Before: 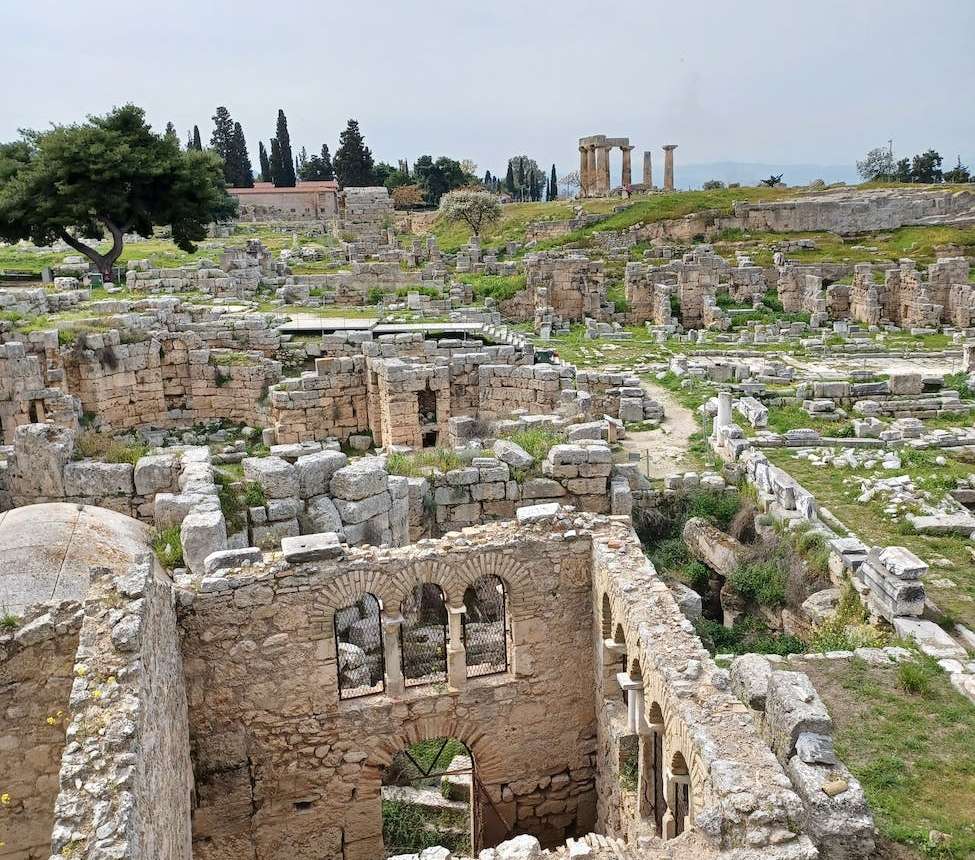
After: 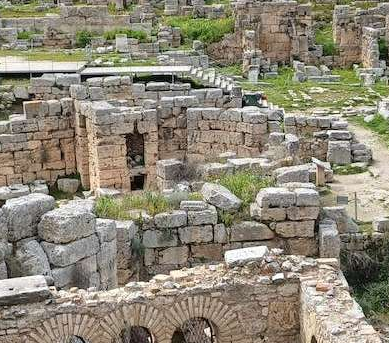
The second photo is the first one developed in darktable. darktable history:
crop: left 30%, top 30%, right 30%, bottom 30%
shadows and highlights: highlights color adjustment 0%, low approximation 0.01, soften with gaussian
